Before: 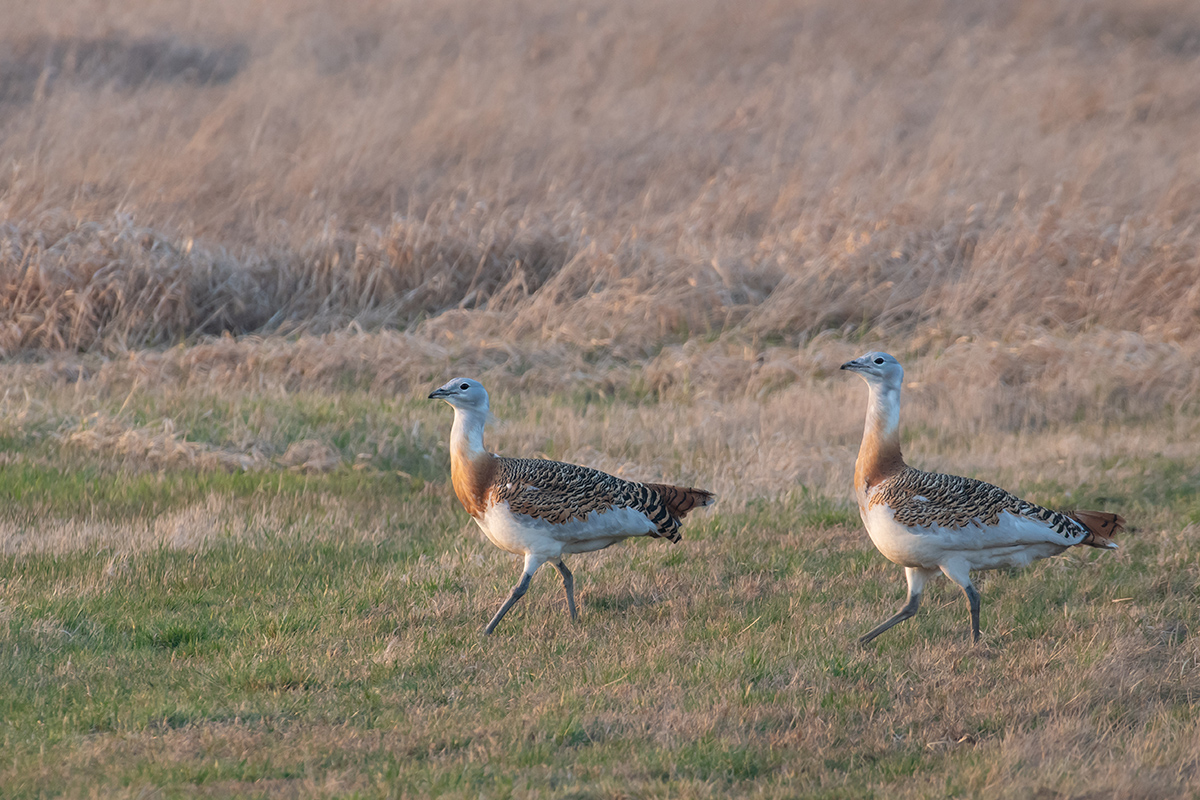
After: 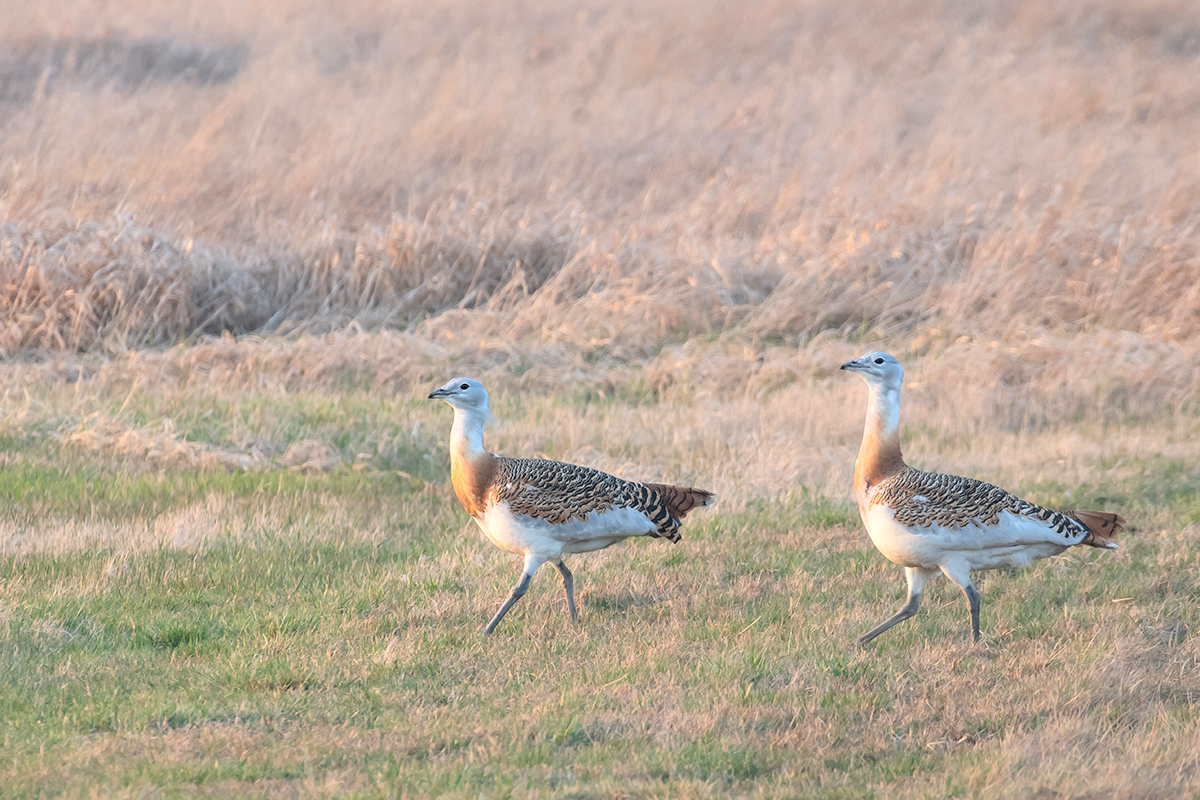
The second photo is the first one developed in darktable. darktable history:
contrast brightness saturation: contrast 0.142, brightness 0.218
exposure: exposure 0.296 EV, compensate highlight preservation false
color zones: curves: ch1 [(0, 0.525) (0.143, 0.556) (0.286, 0.52) (0.429, 0.5) (0.571, 0.5) (0.714, 0.5) (0.857, 0.503) (1, 0.525)]
